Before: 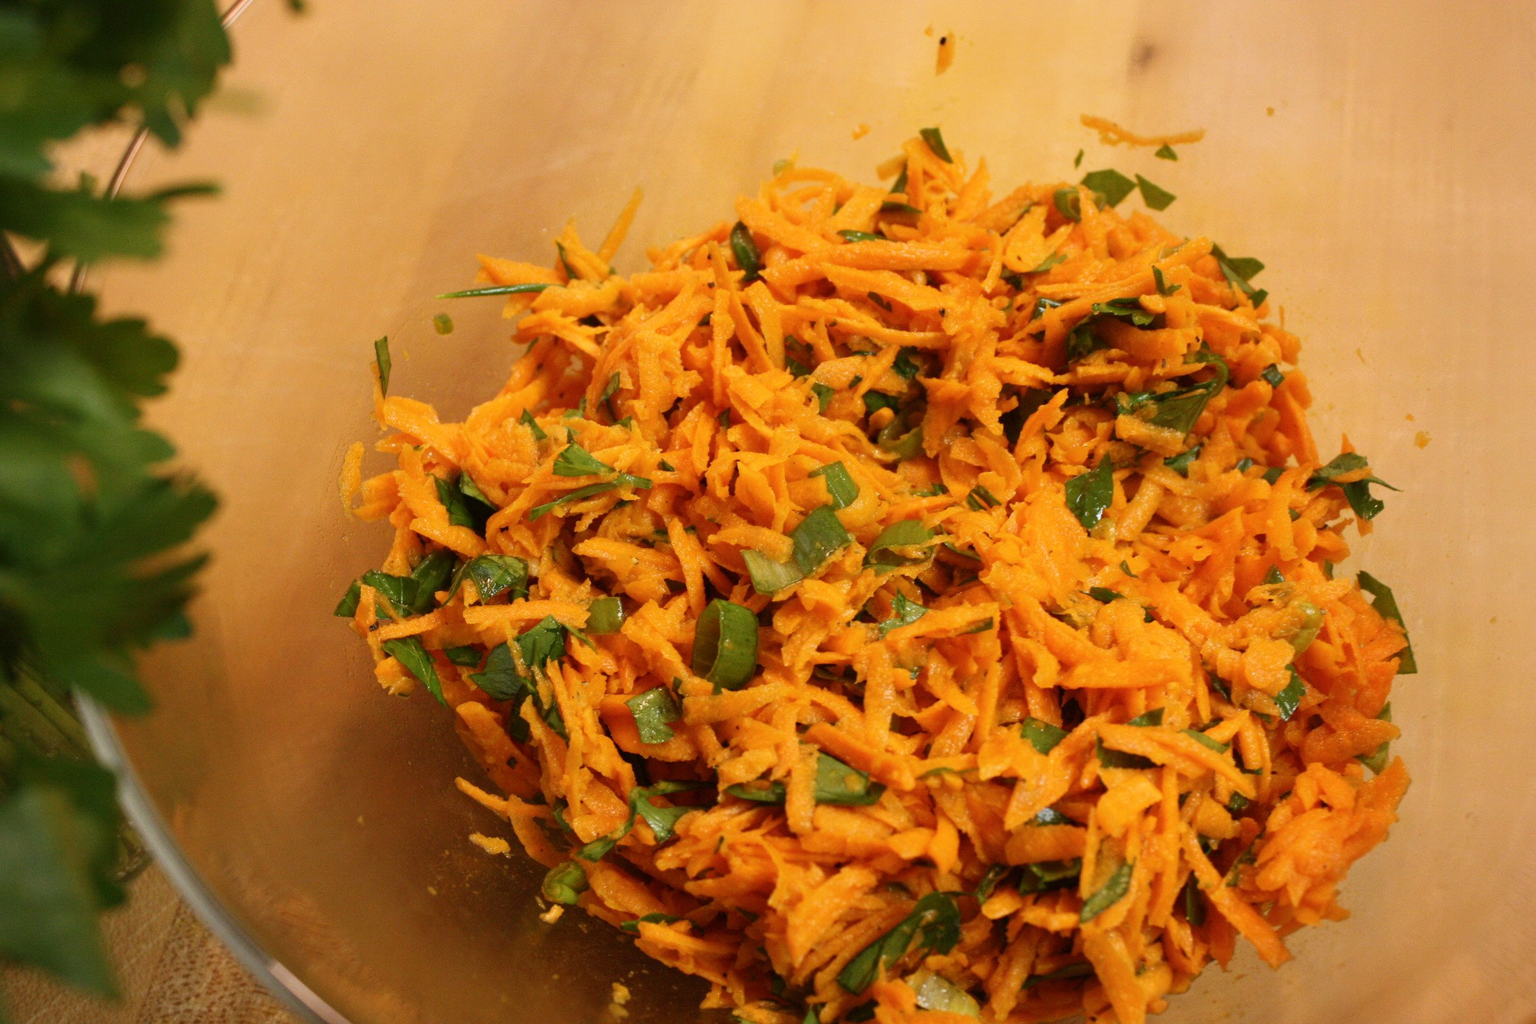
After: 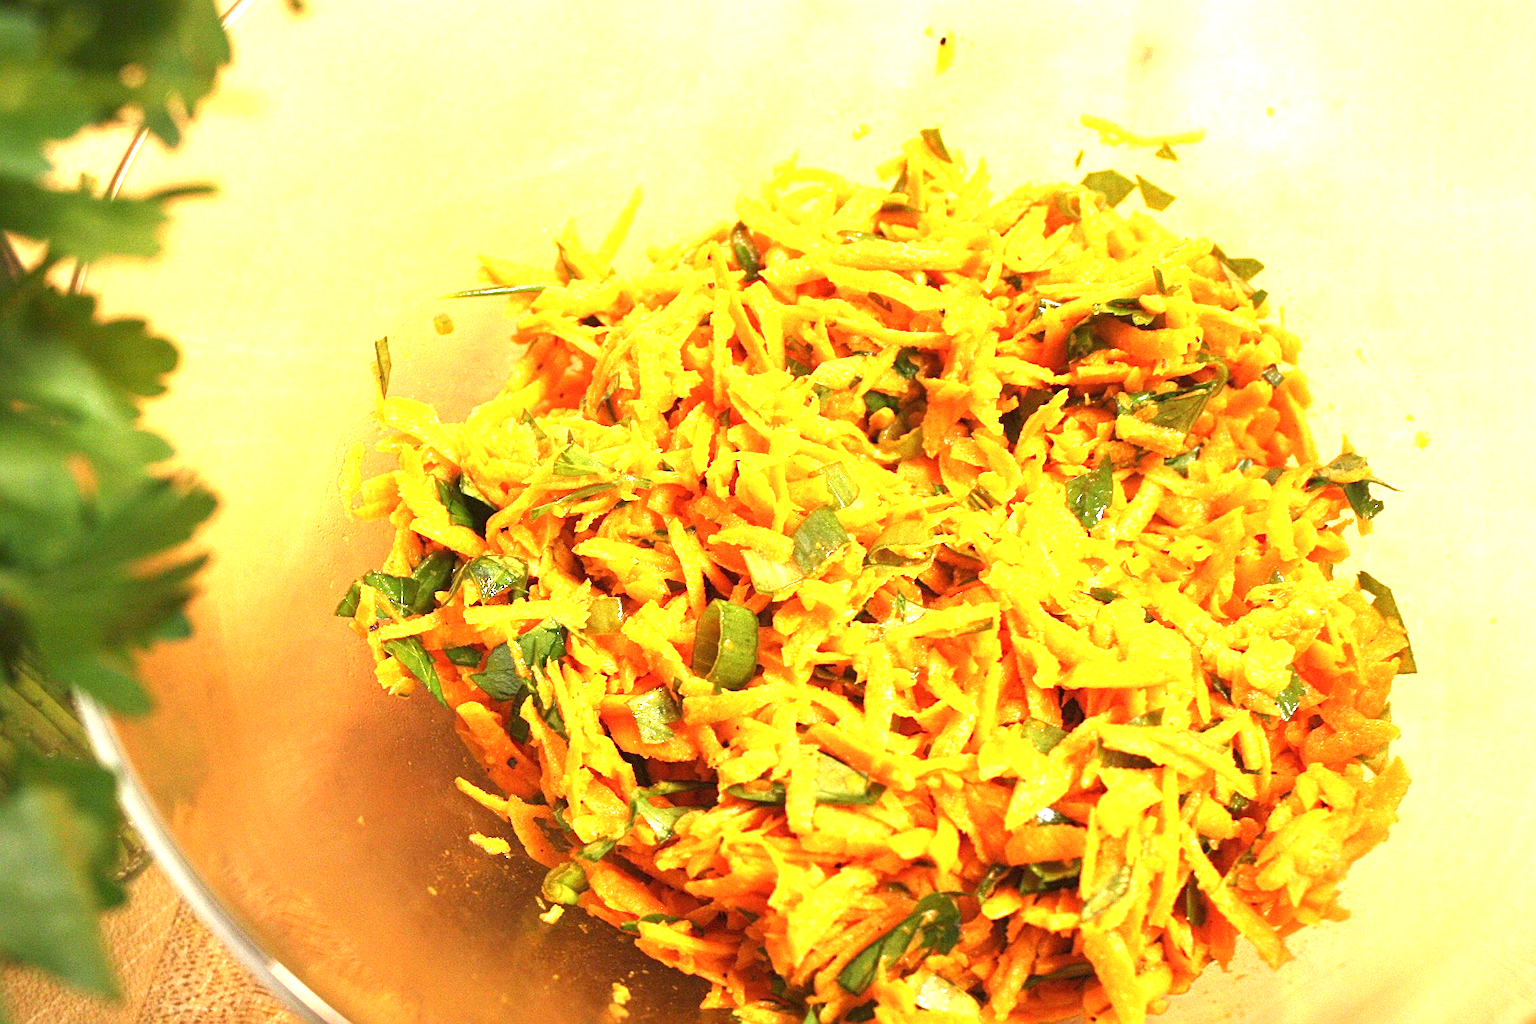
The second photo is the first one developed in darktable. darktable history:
exposure: black level correction 0, exposure 2.088 EV, compensate exposure bias true, compensate highlight preservation false
sharpen: on, module defaults
